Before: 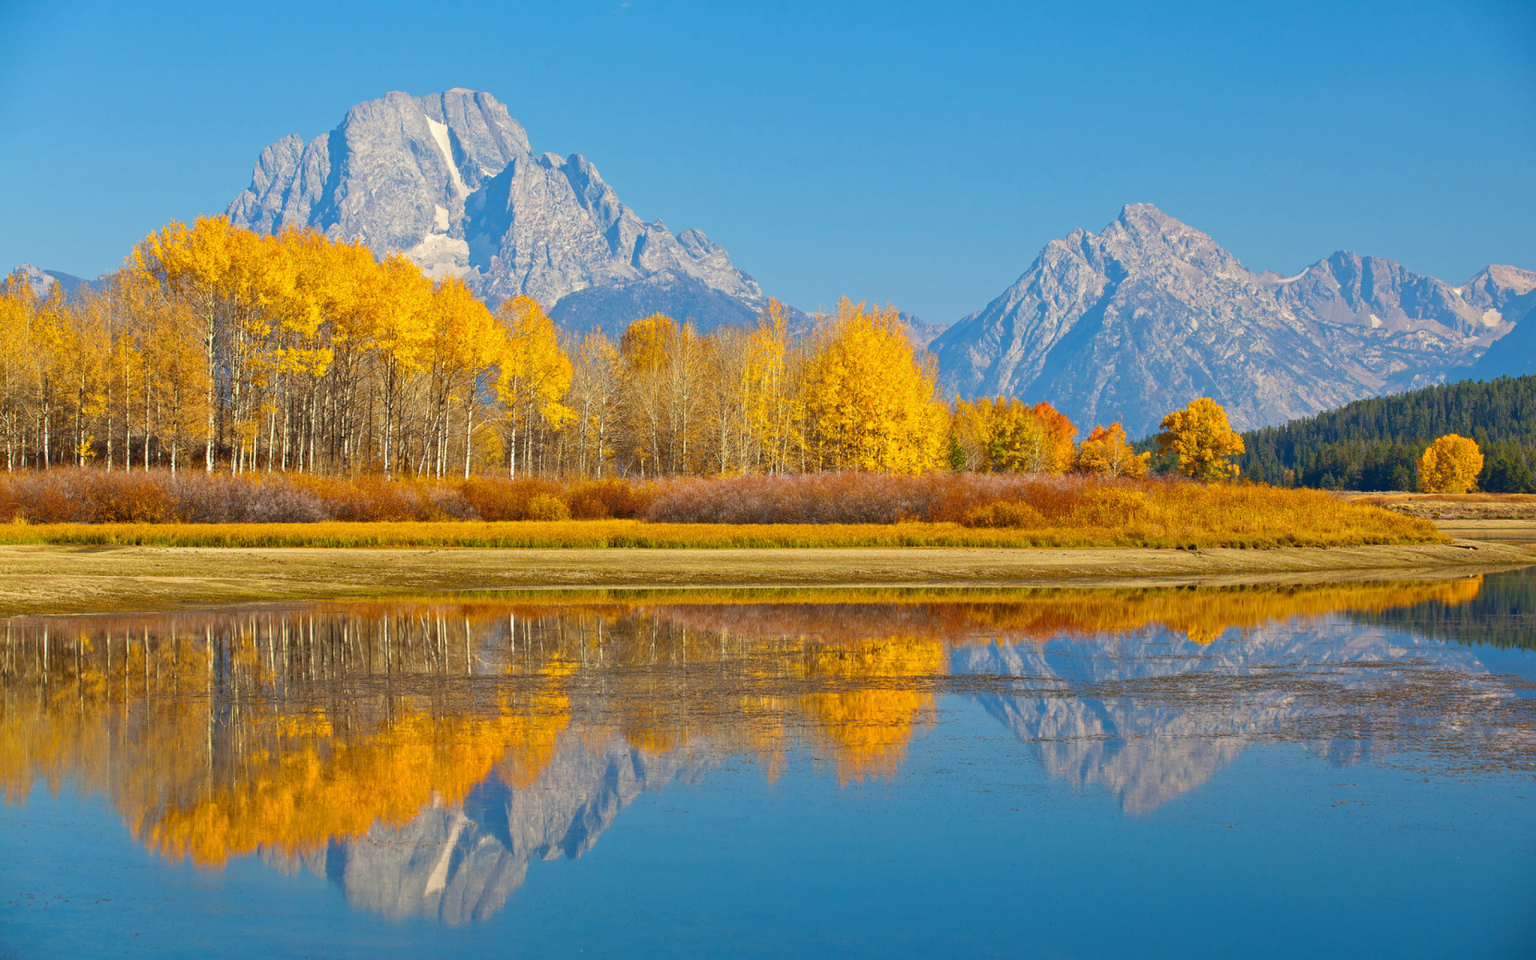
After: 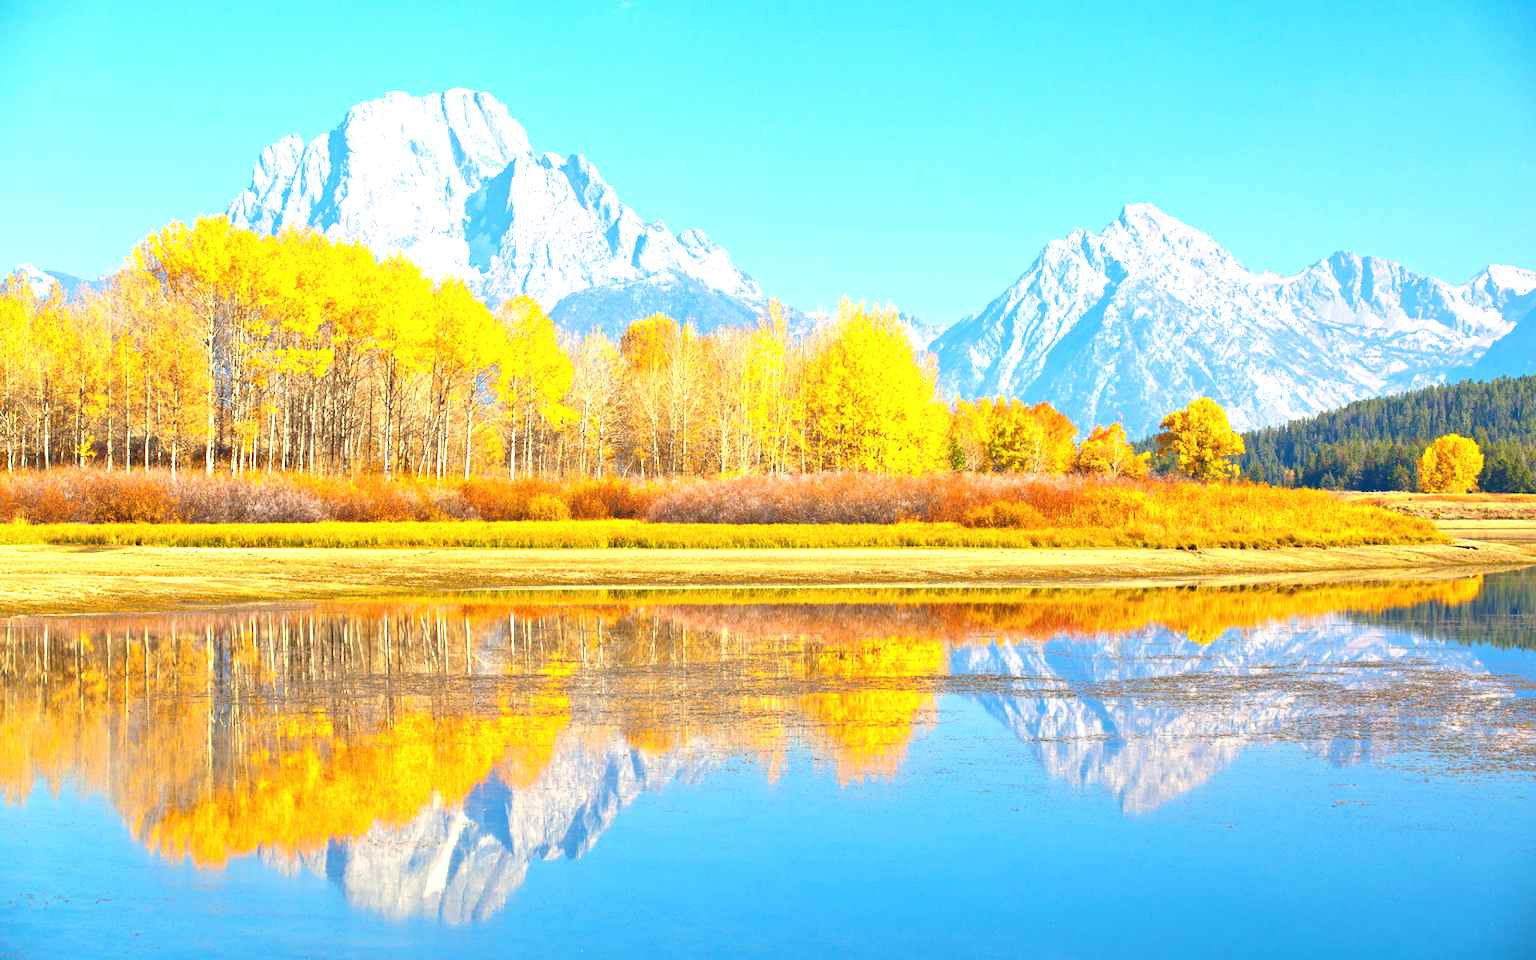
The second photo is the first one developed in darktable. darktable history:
exposure: black level correction 0, exposure 1.458 EV, compensate highlight preservation false
